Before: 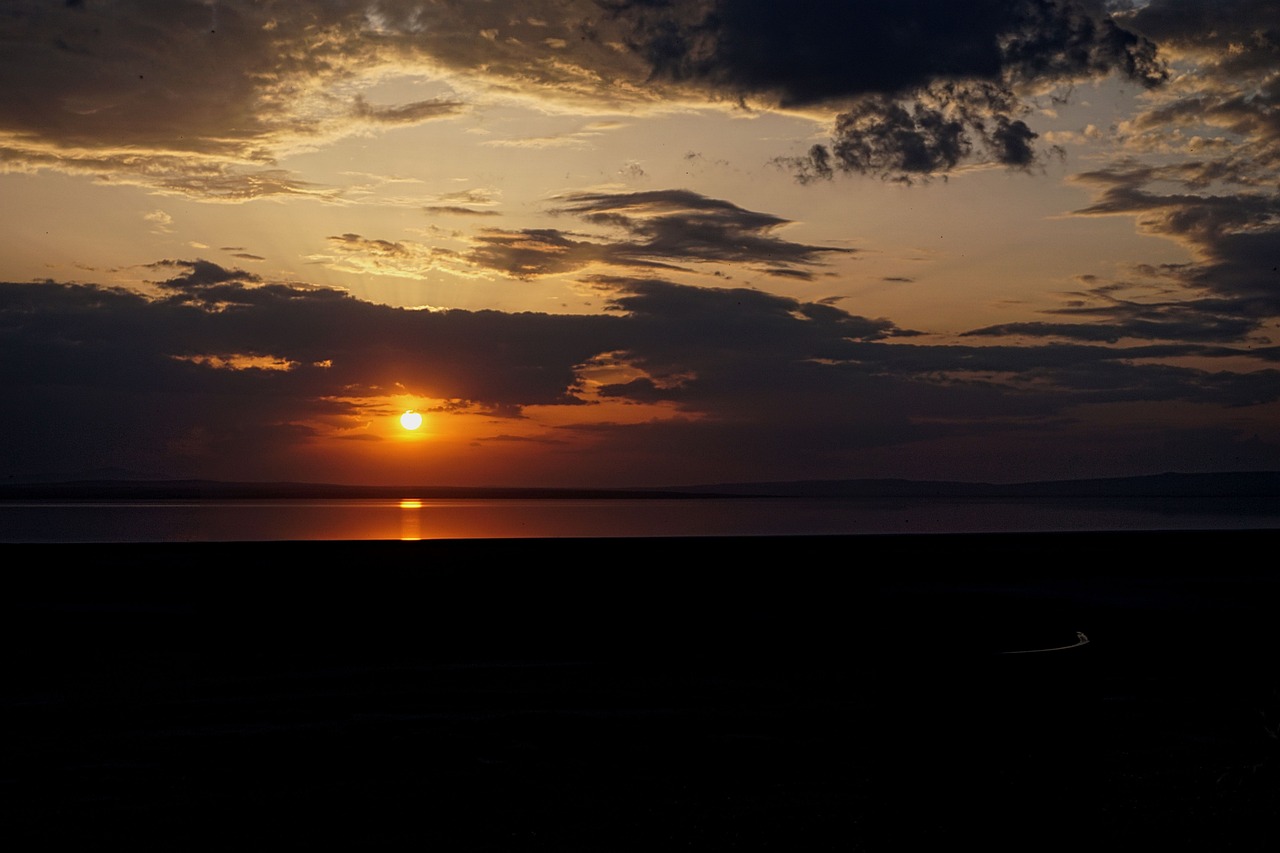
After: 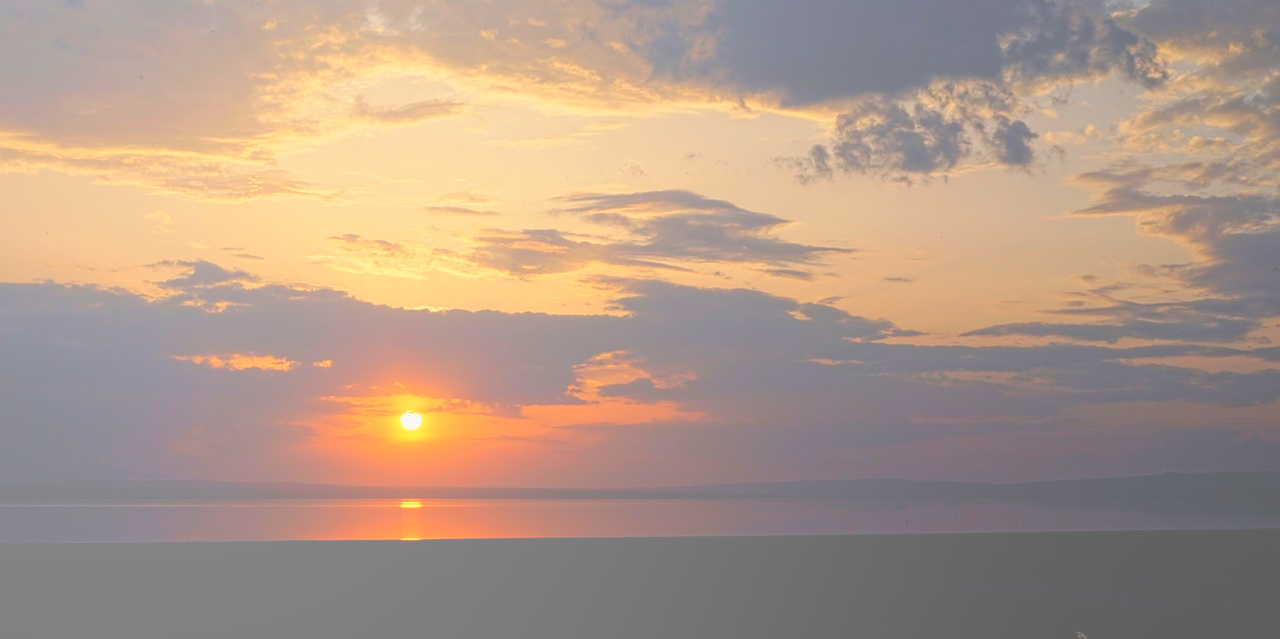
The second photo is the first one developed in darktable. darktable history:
bloom: size 85%, threshold 5%, strength 85%
crop: bottom 24.988%
velvia: strength 15%
